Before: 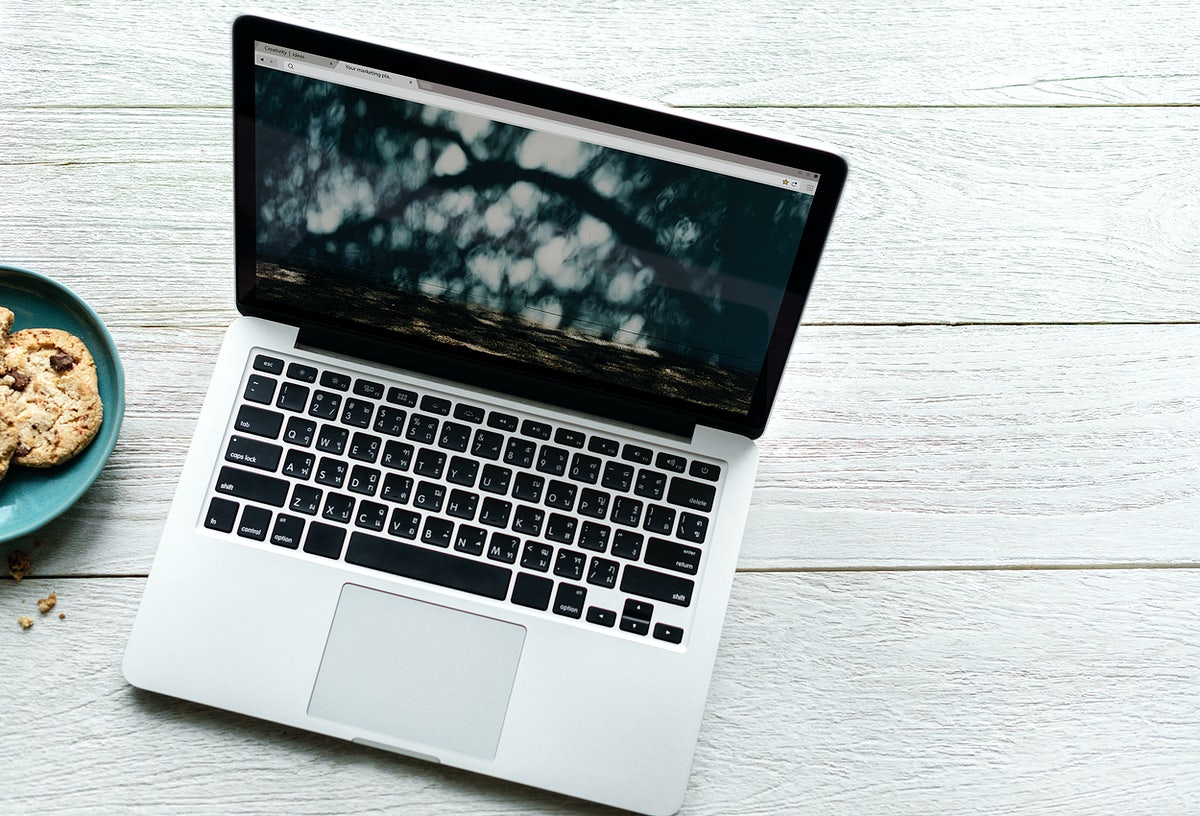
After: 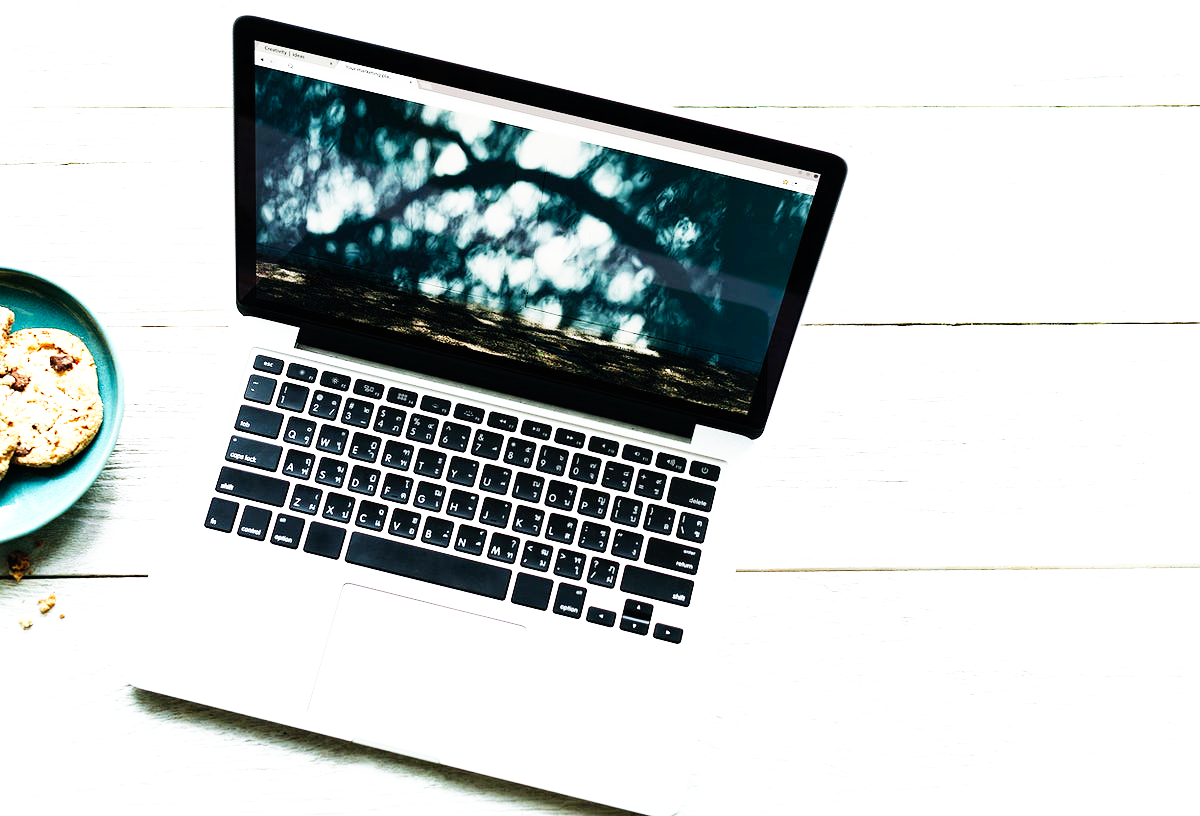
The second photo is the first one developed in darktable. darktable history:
base curve: curves: ch0 [(0, 0) (0.007, 0.004) (0.027, 0.03) (0.046, 0.07) (0.207, 0.54) (0.442, 0.872) (0.673, 0.972) (1, 1)], preserve colors none
exposure: black level correction 0, exposure 0.685 EV, compensate highlight preservation false
